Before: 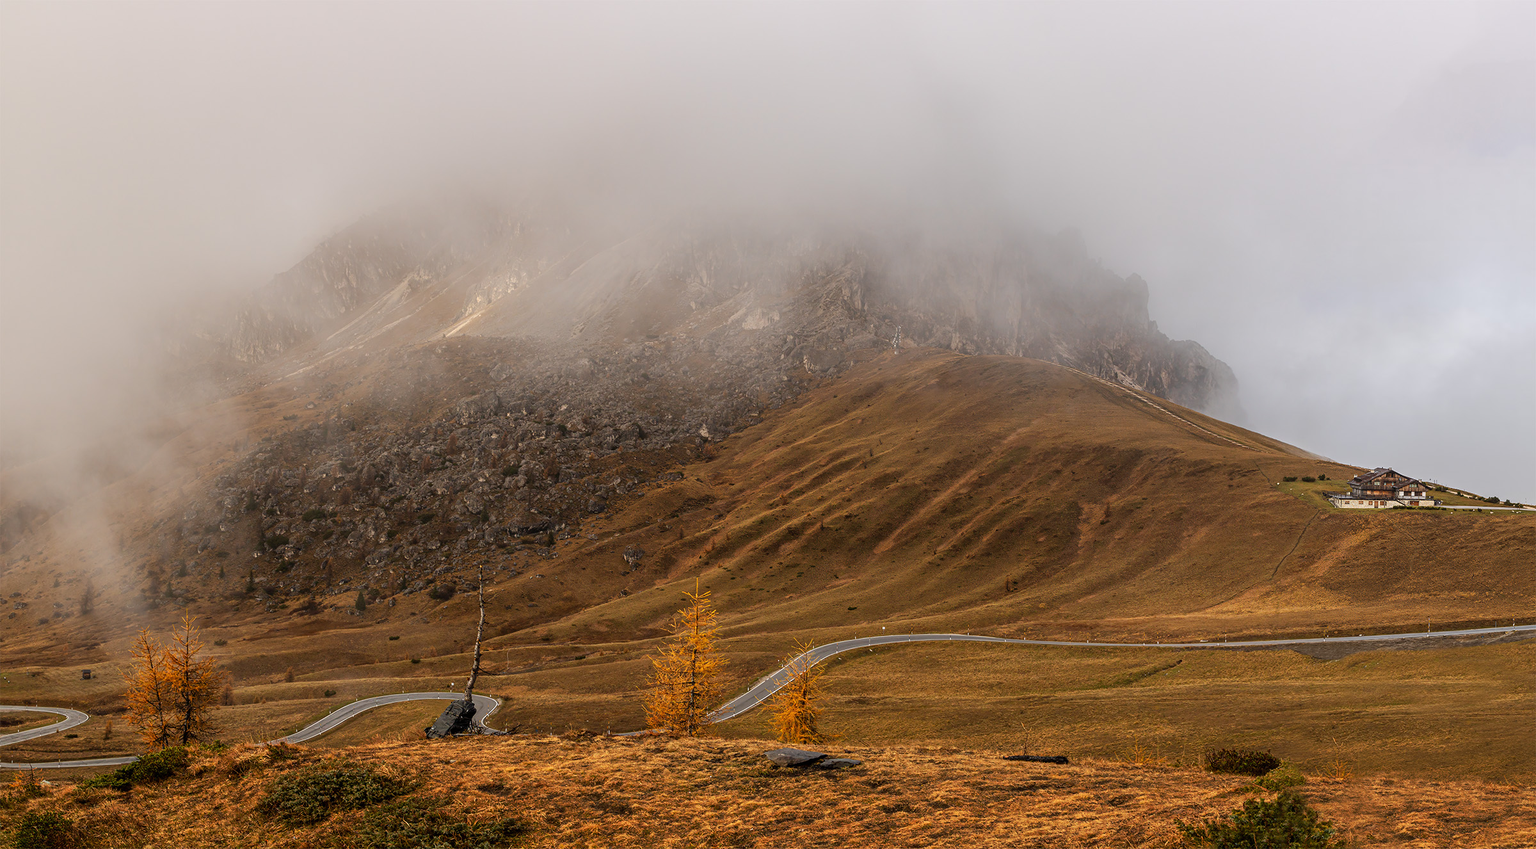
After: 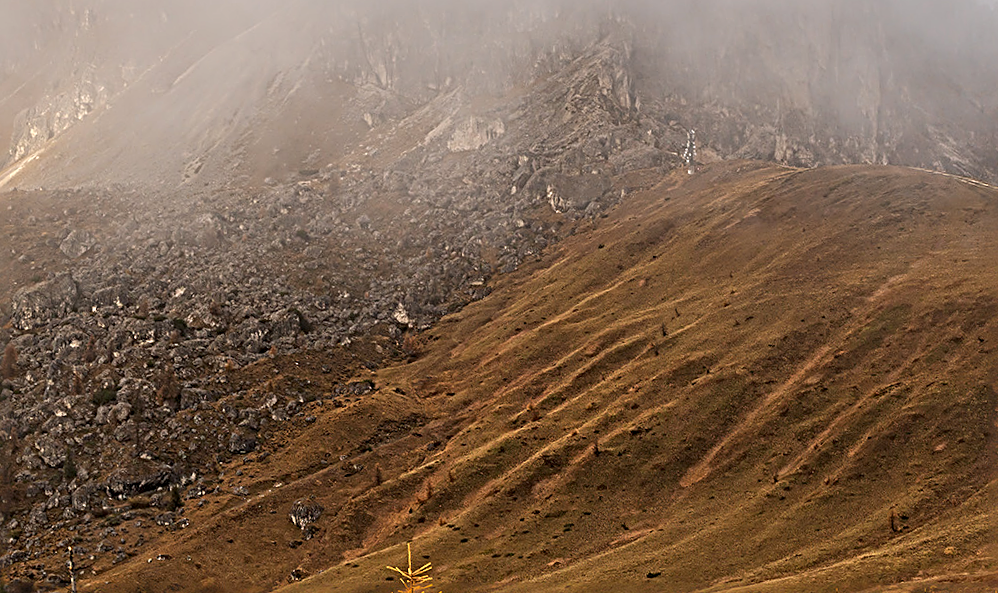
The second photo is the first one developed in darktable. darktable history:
crop: left 30%, top 30%, right 30%, bottom 30%
rgb levels: preserve colors max RGB
white balance: emerald 1
sharpen: radius 3.69, amount 0.928
rotate and perspective: rotation -4.2°, shear 0.006, automatic cropping off
exposure: exposure 0.178 EV, compensate exposure bias true, compensate highlight preservation false
